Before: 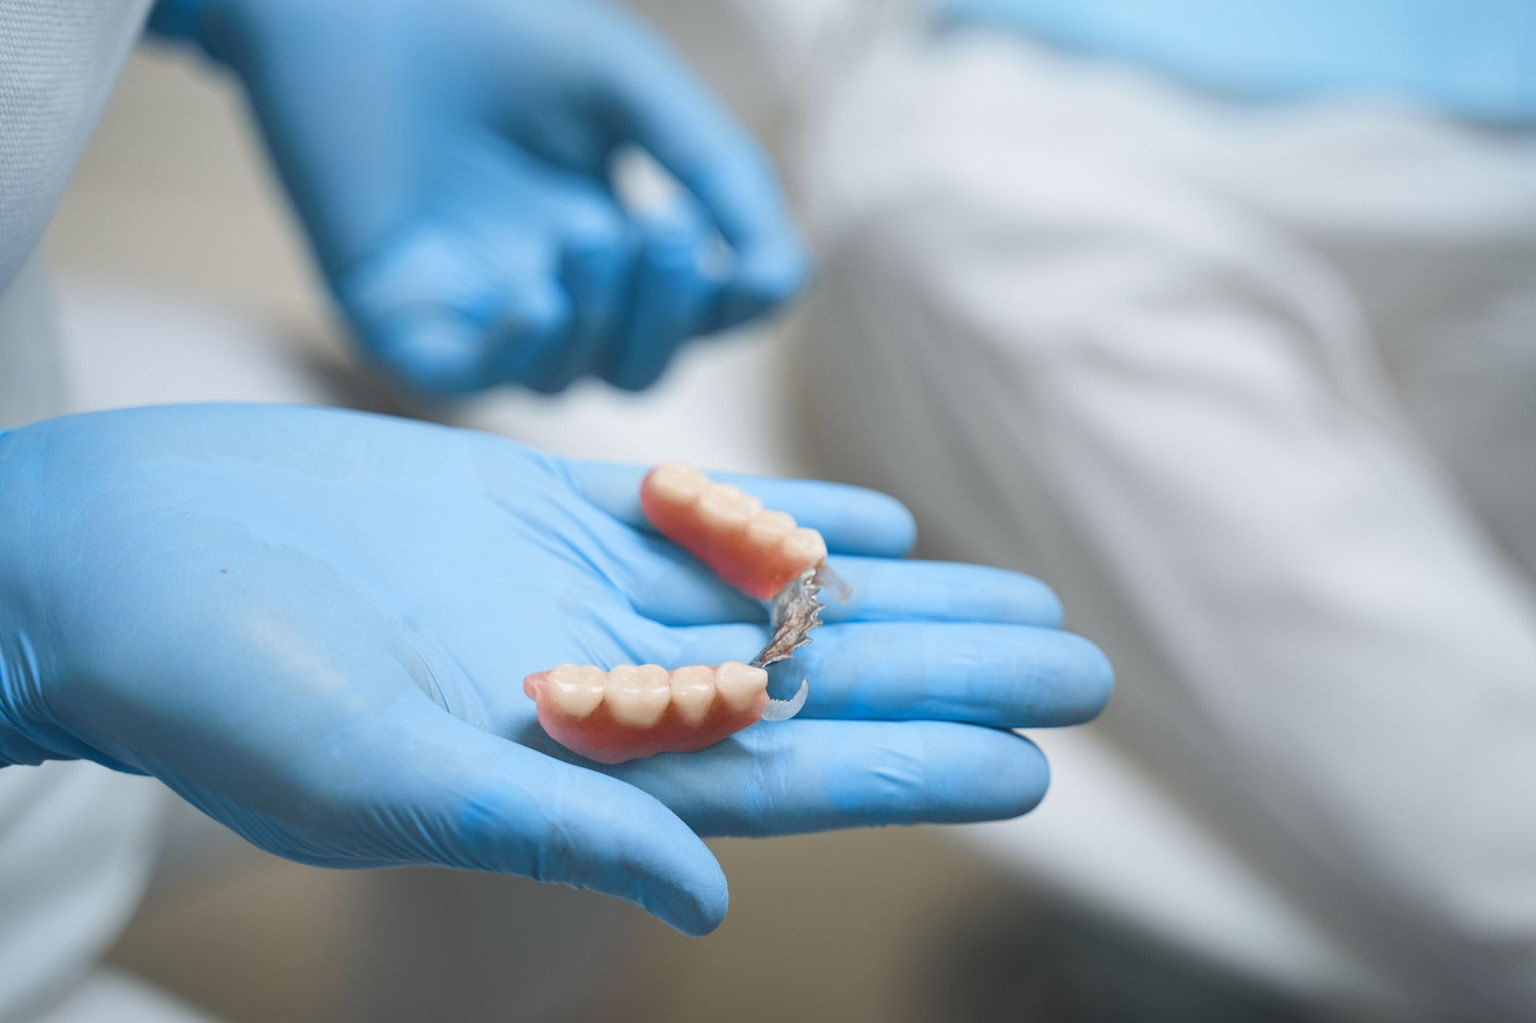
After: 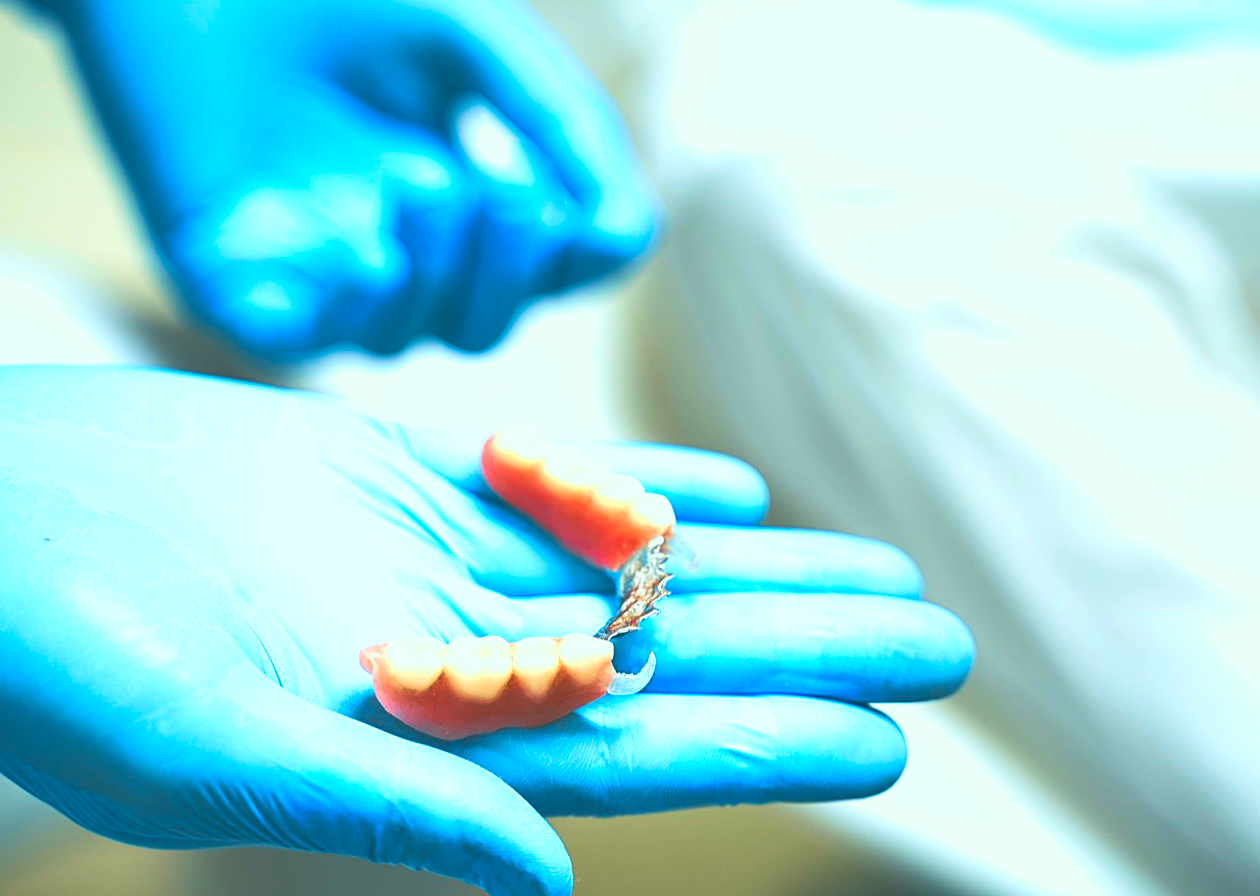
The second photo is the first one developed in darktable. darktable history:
velvia: on, module defaults
color correction: highlights a* -7.36, highlights b* 1.2, shadows a* -3.35, saturation 1.38
crop: left 11.68%, top 5.286%, right 9.558%, bottom 10.573%
exposure: black level correction -0.015, compensate exposure bias true, compensate highlight preservation false
sharpen: amount 0.572
tone curve: curves: ch0 [(0, 0.081) (0.483, 0.453) (0.881, 0.992)], preserve colors none
contrast brightness saturation: contrast 0.2, brightness 0.156, saturation 0.226
